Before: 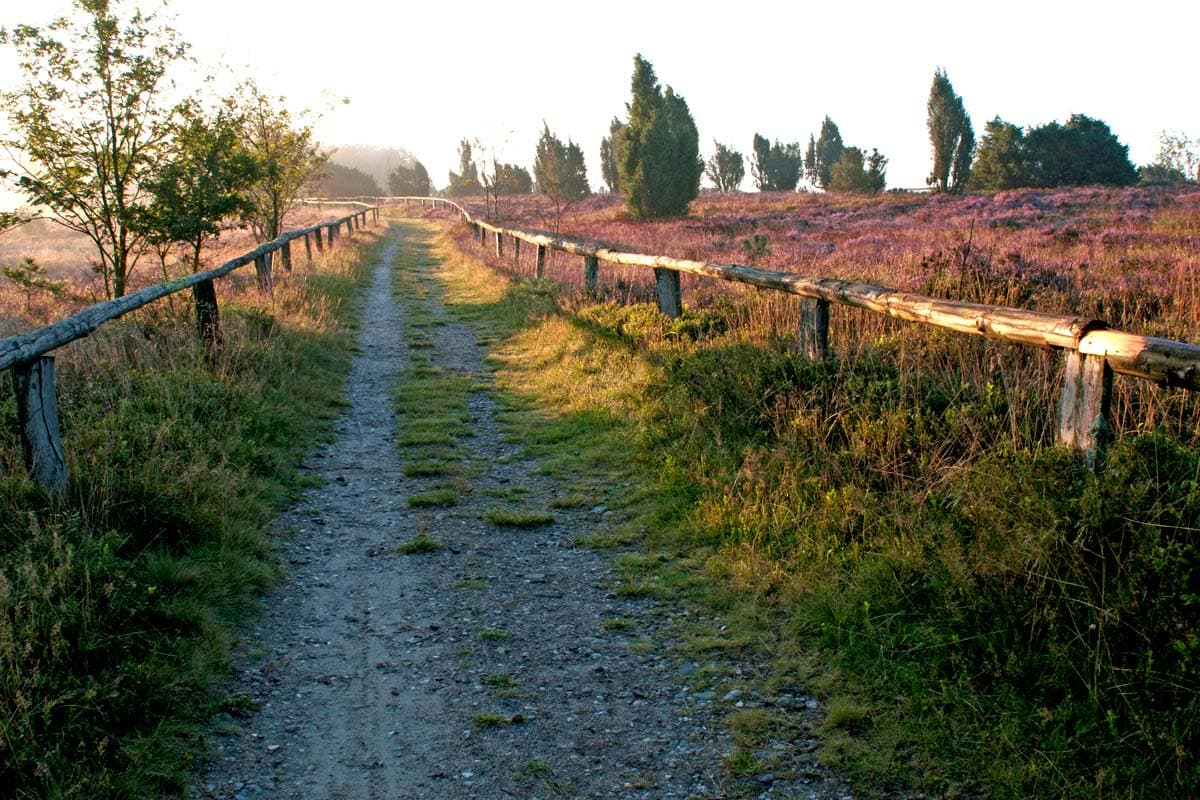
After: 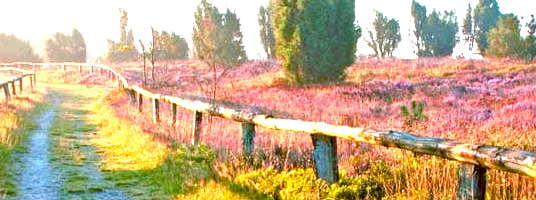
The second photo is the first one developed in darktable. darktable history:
crop: left 28.64%, top 16.832%, right 26.637%, bottom 58.055%
color balance rgb: perceptual saturation grading › global saturation 20%, perceptual saturation grading › highlights -25%, perceptual saturation grading › shadows 25%, global vibrance 50%
exposure: black level correction 0, exposure 1.35 EV, compensate exposure bias true, compensate highlight preservation false
color balance: lift [1, 1.015, 1.004, 0.985], gamma [1, 0.958, 0.971, 1.042], gain [1, 0.956, 0.977, 1.044]
